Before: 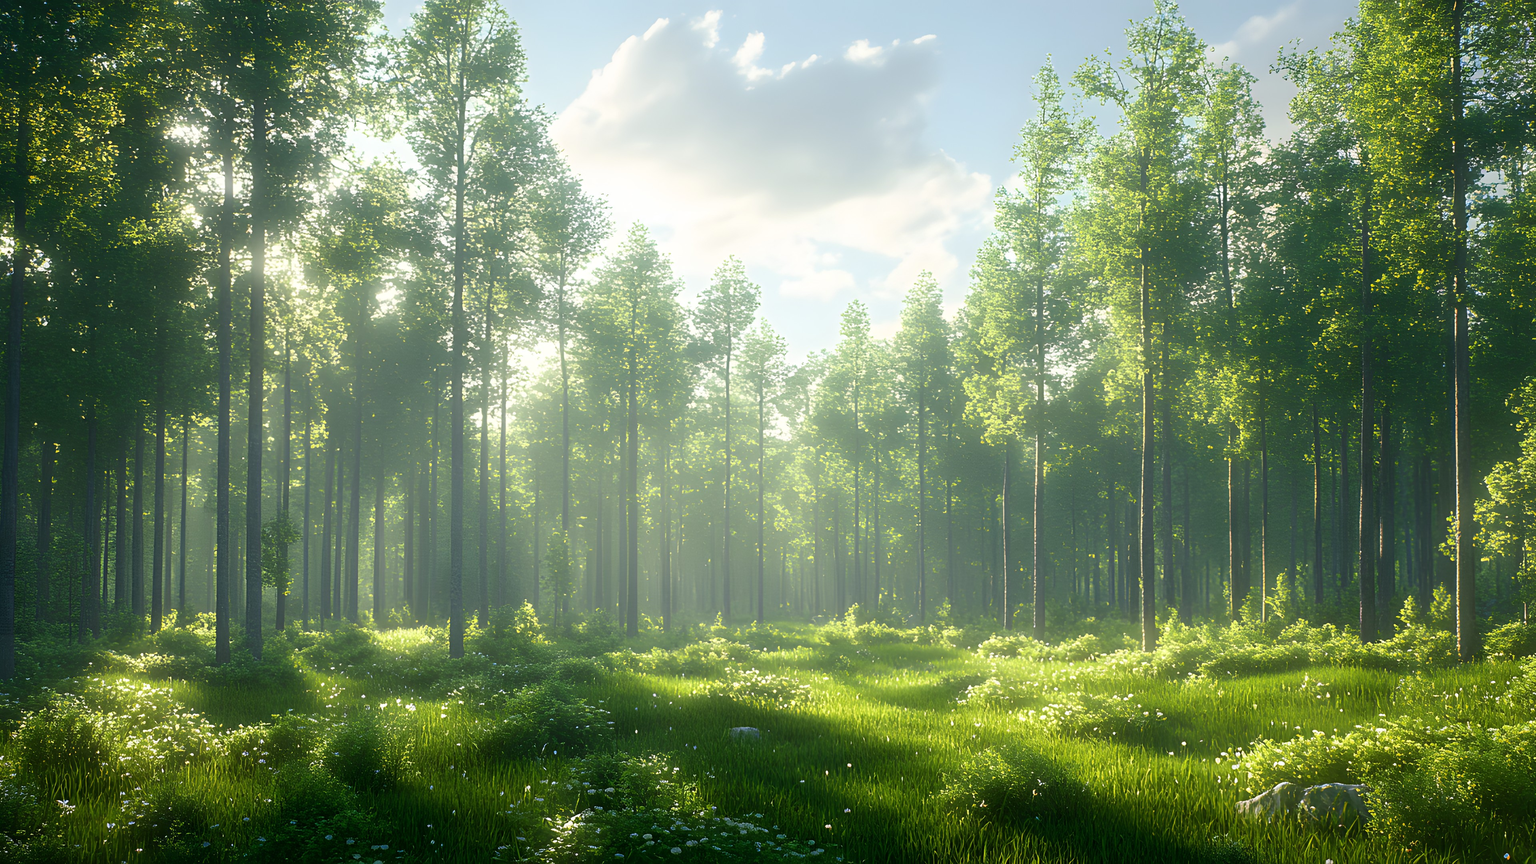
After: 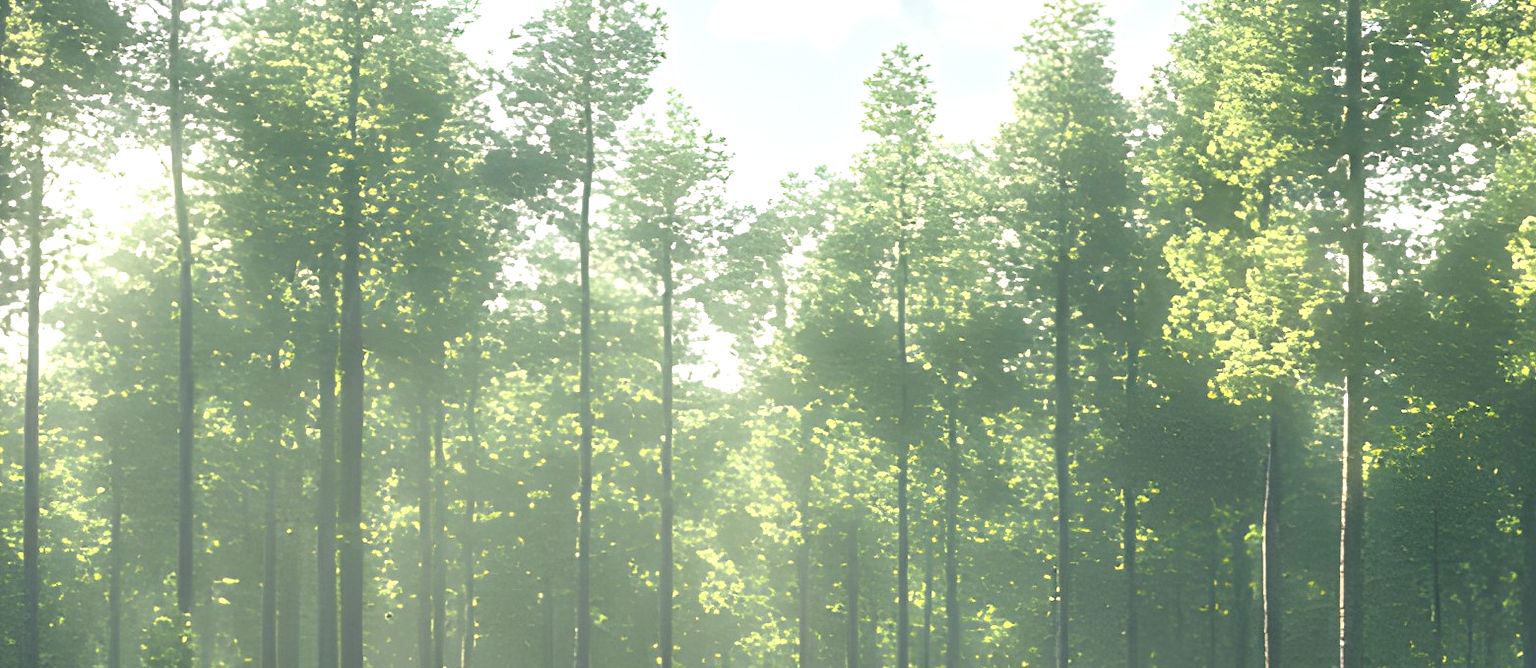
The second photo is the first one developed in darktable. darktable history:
crop: left 31.906%, top 32.607%, right 27.466%, bottom 35.922%
exposure: black level correction 0, exposure 0 EV, compensate highlight preservation false
local contrast: detail 153%
